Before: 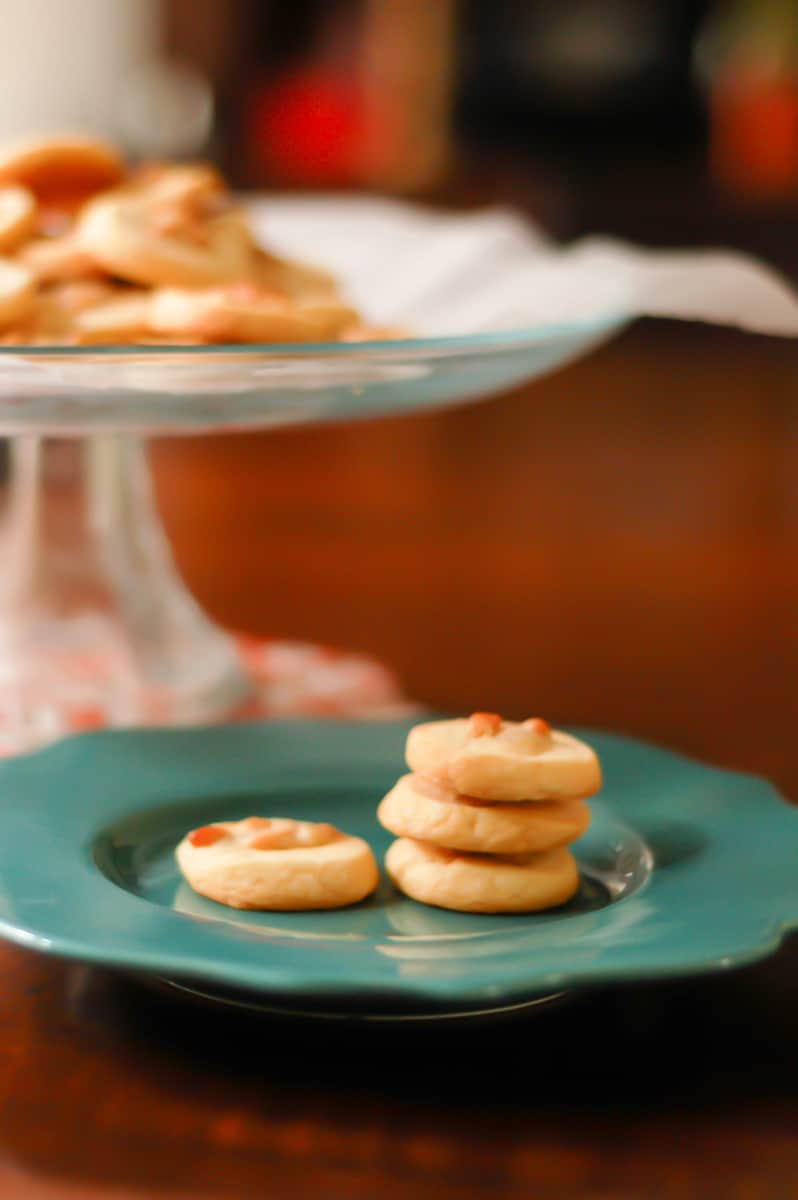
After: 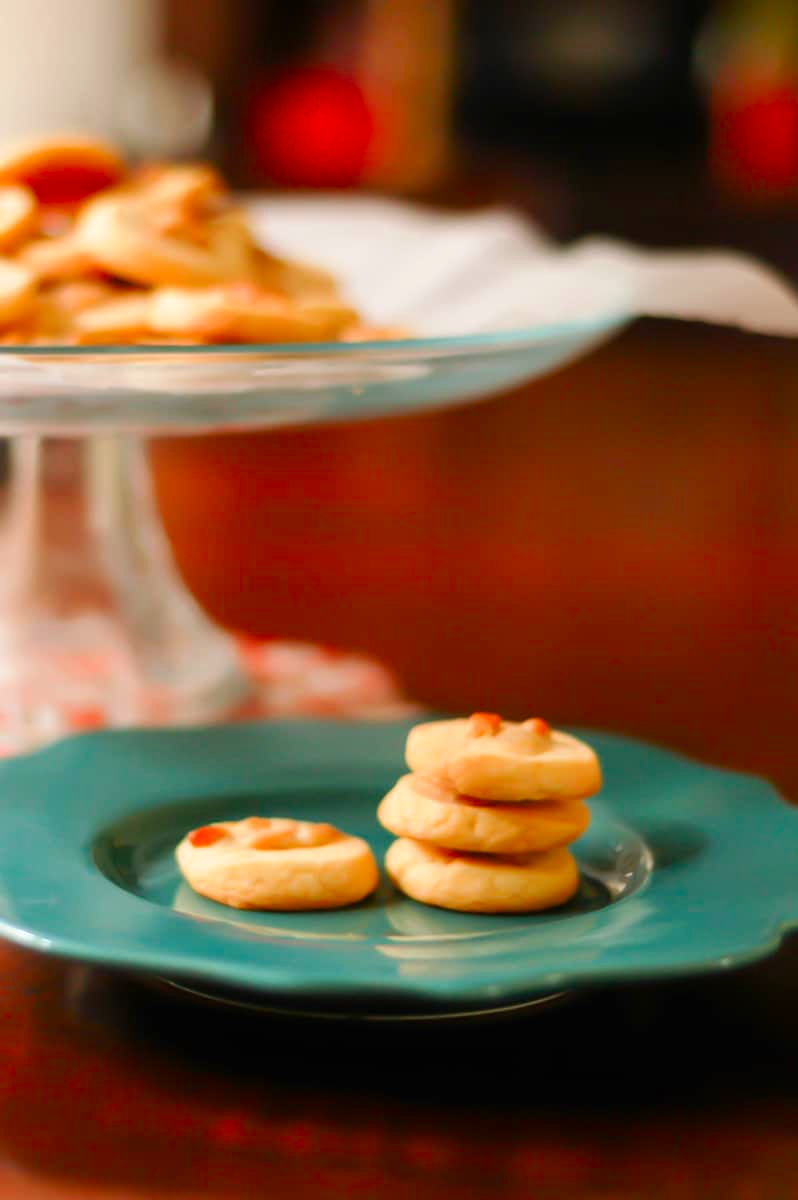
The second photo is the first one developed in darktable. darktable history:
contrast brightness saturation: contrast 0.094, saturation 0.273
